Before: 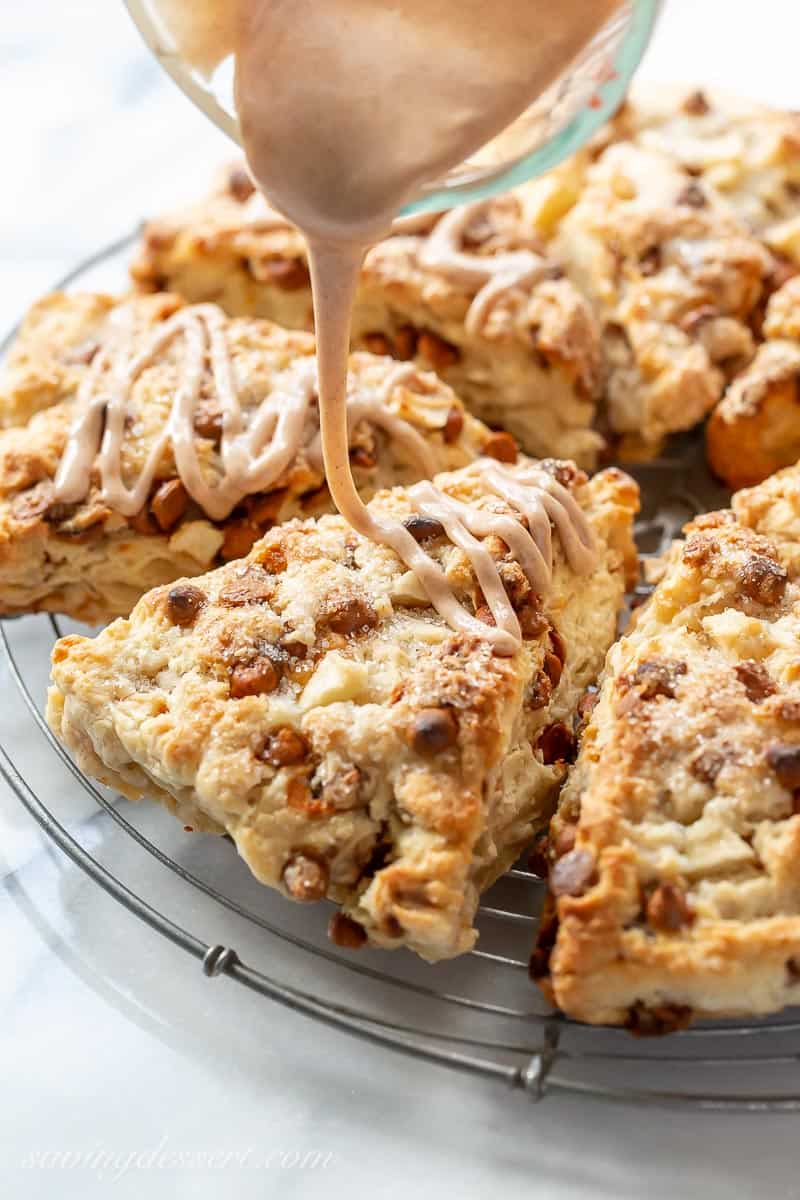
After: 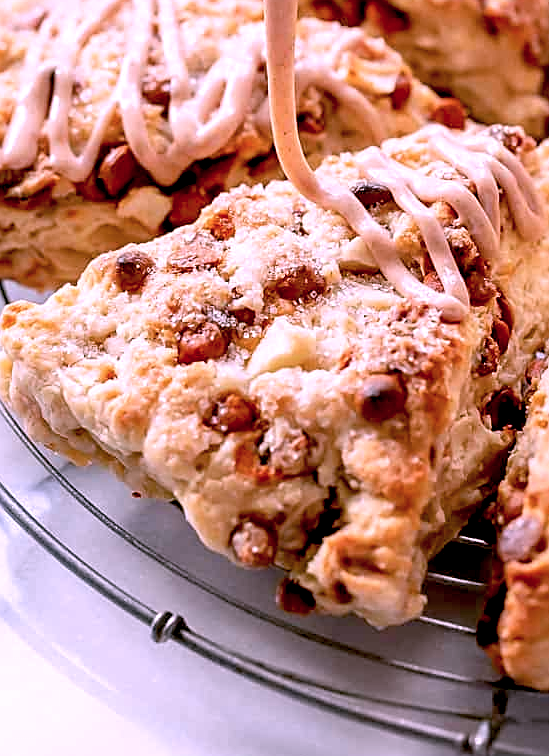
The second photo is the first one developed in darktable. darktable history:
exposure: black level correction 0.026, exposure 0.183 EV, compensate exposure bias true, compensate highlight preservation false
crop: left 6.599%, top 27.84%, right 23.743%, bottom 8.842%
sharpen: on, module defaults
color correction: highlights a* 16, highlights b* -20.05
color balance rgb: perceptual saturation grading › global saturation -0.146%
